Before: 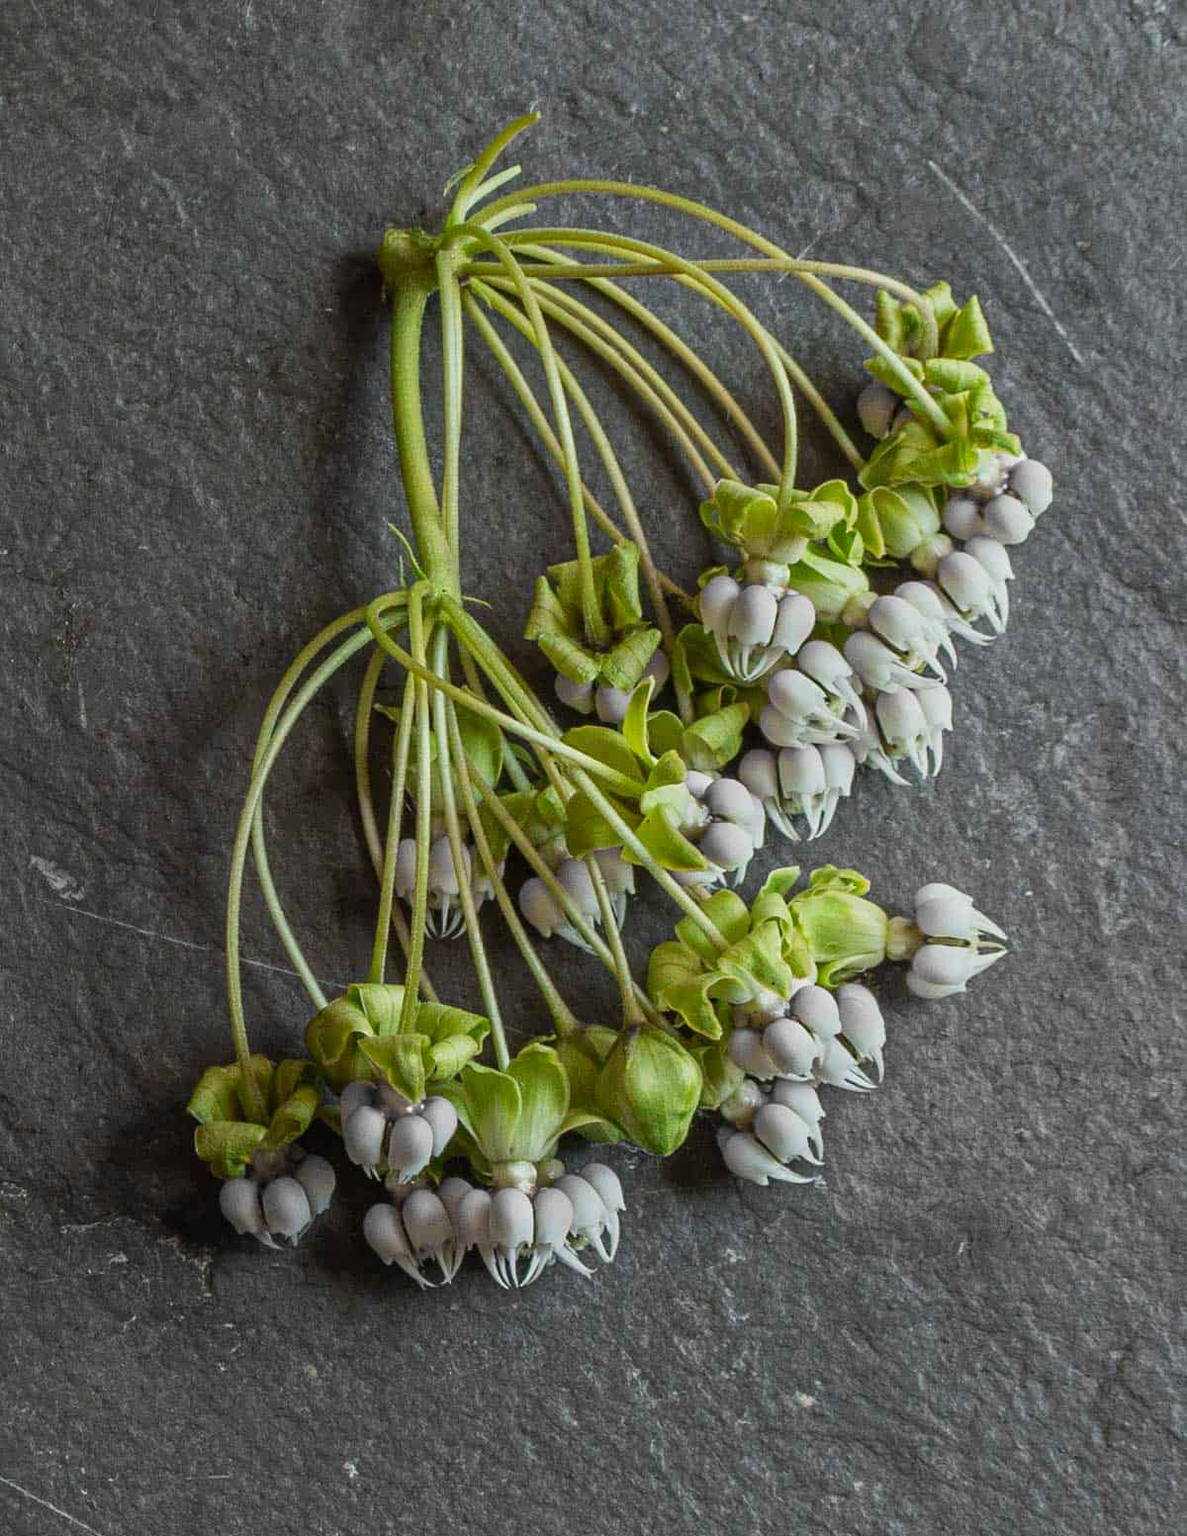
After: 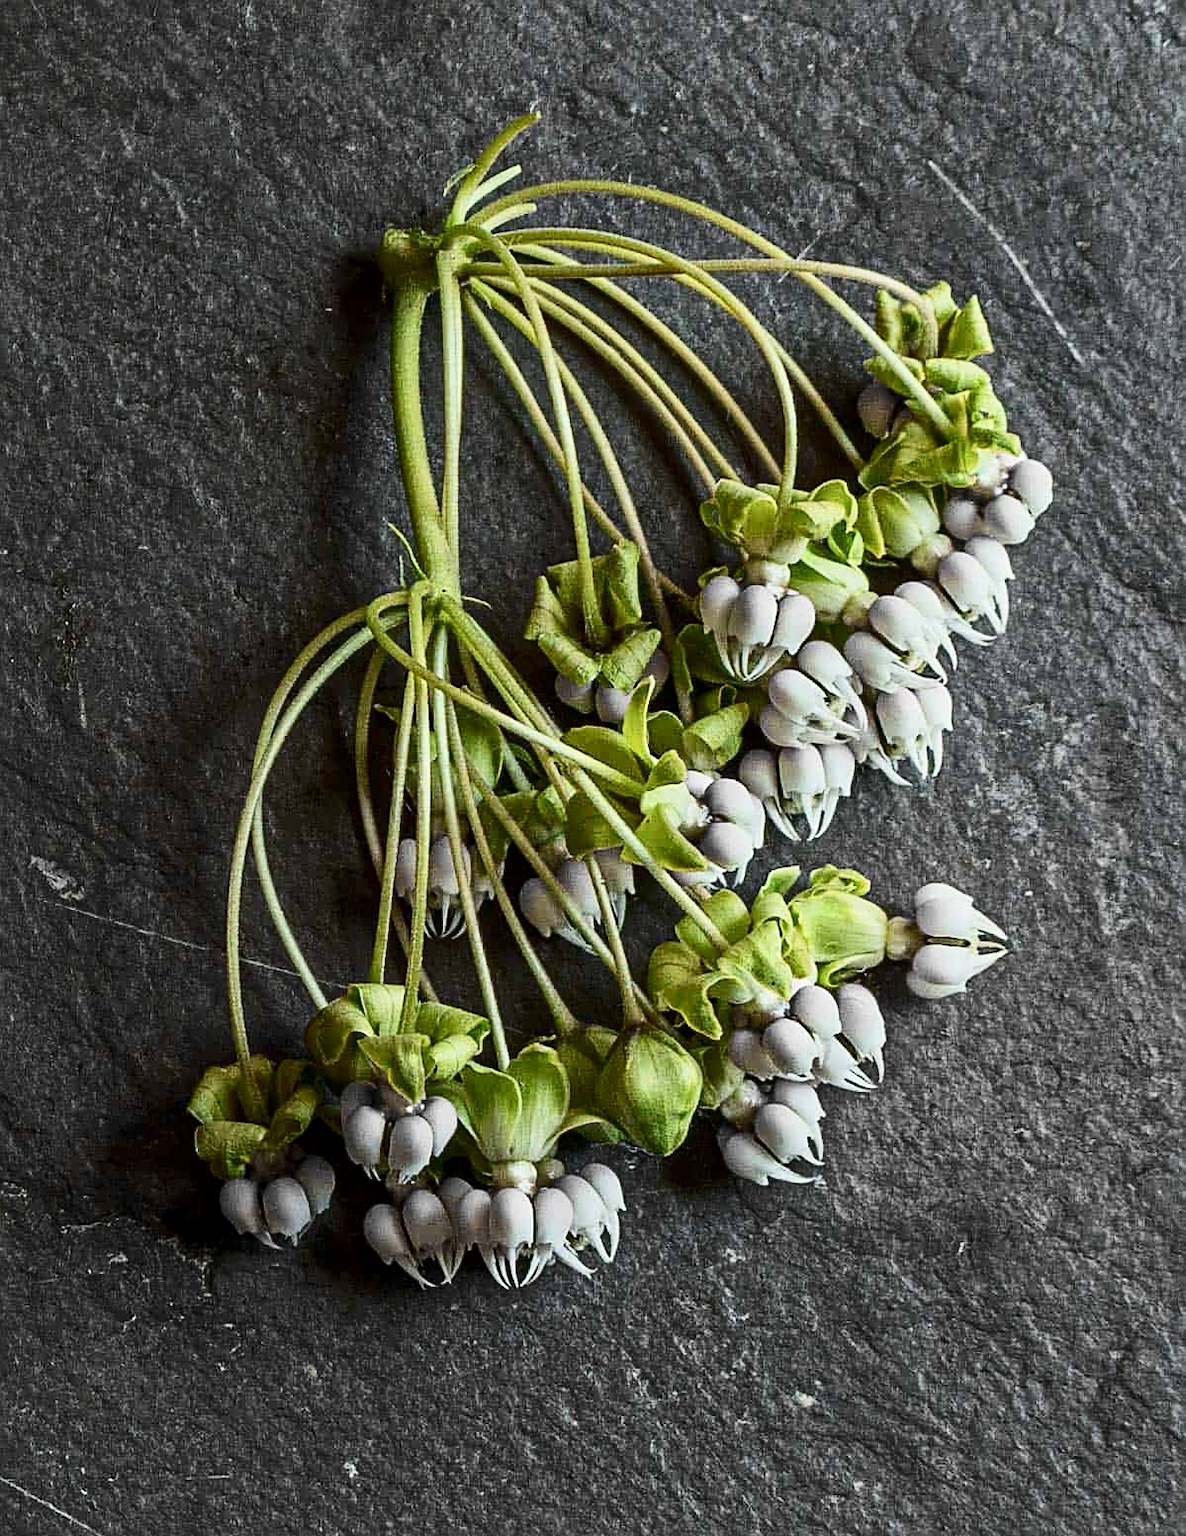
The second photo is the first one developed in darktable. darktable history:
contrast brightness saturation: contrast 0.295
local contrast: mode bilateral grid, contrast 20, coarseness 50, detail 119%, midtone range 0.2
sharpen: on, module defaults
